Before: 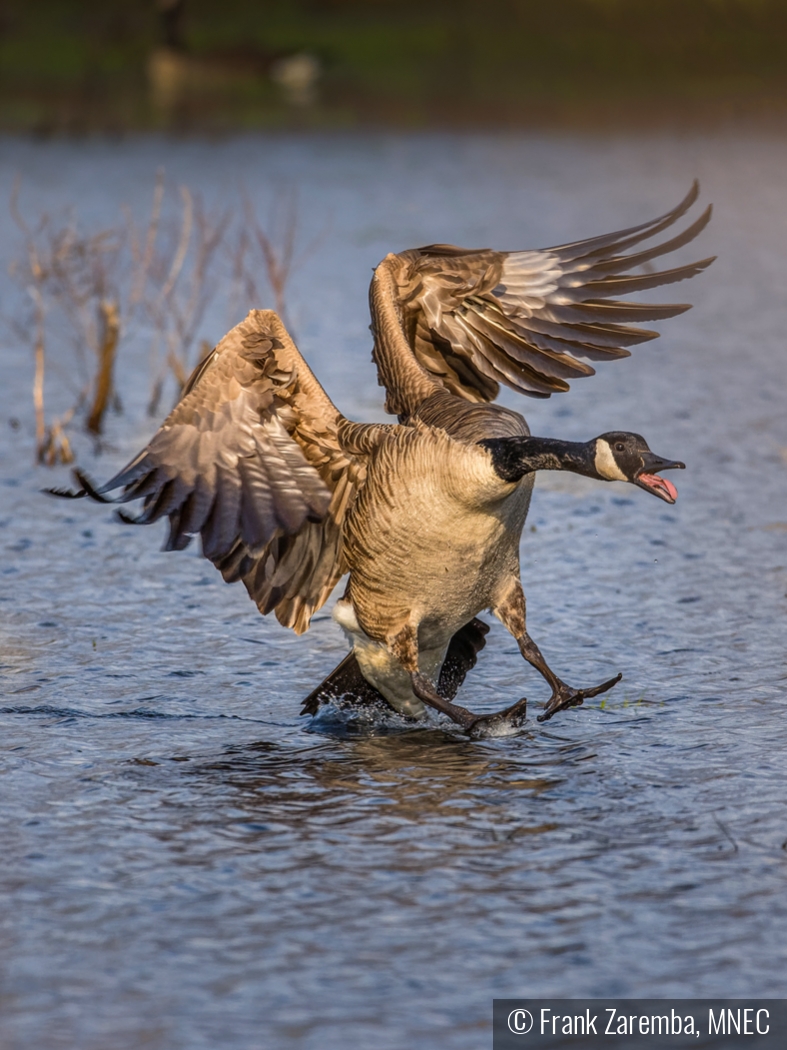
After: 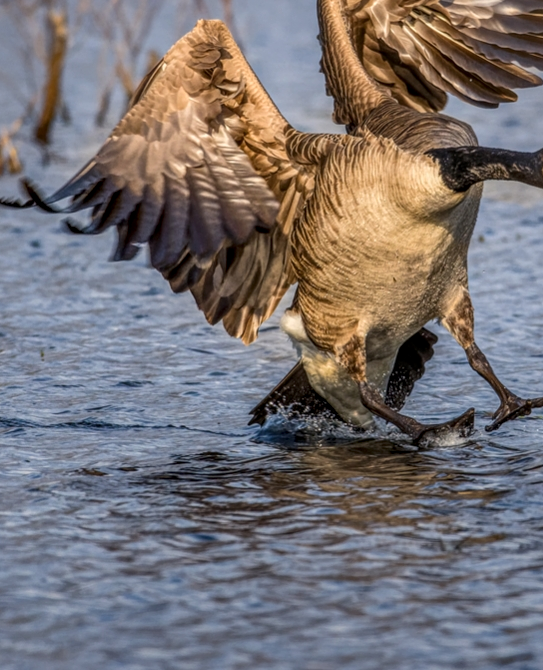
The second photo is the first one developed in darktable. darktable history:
crop: left 6.718%, top 27.658%, right 24.216%, bottom 8.499%
local contrast: on, module defaults
